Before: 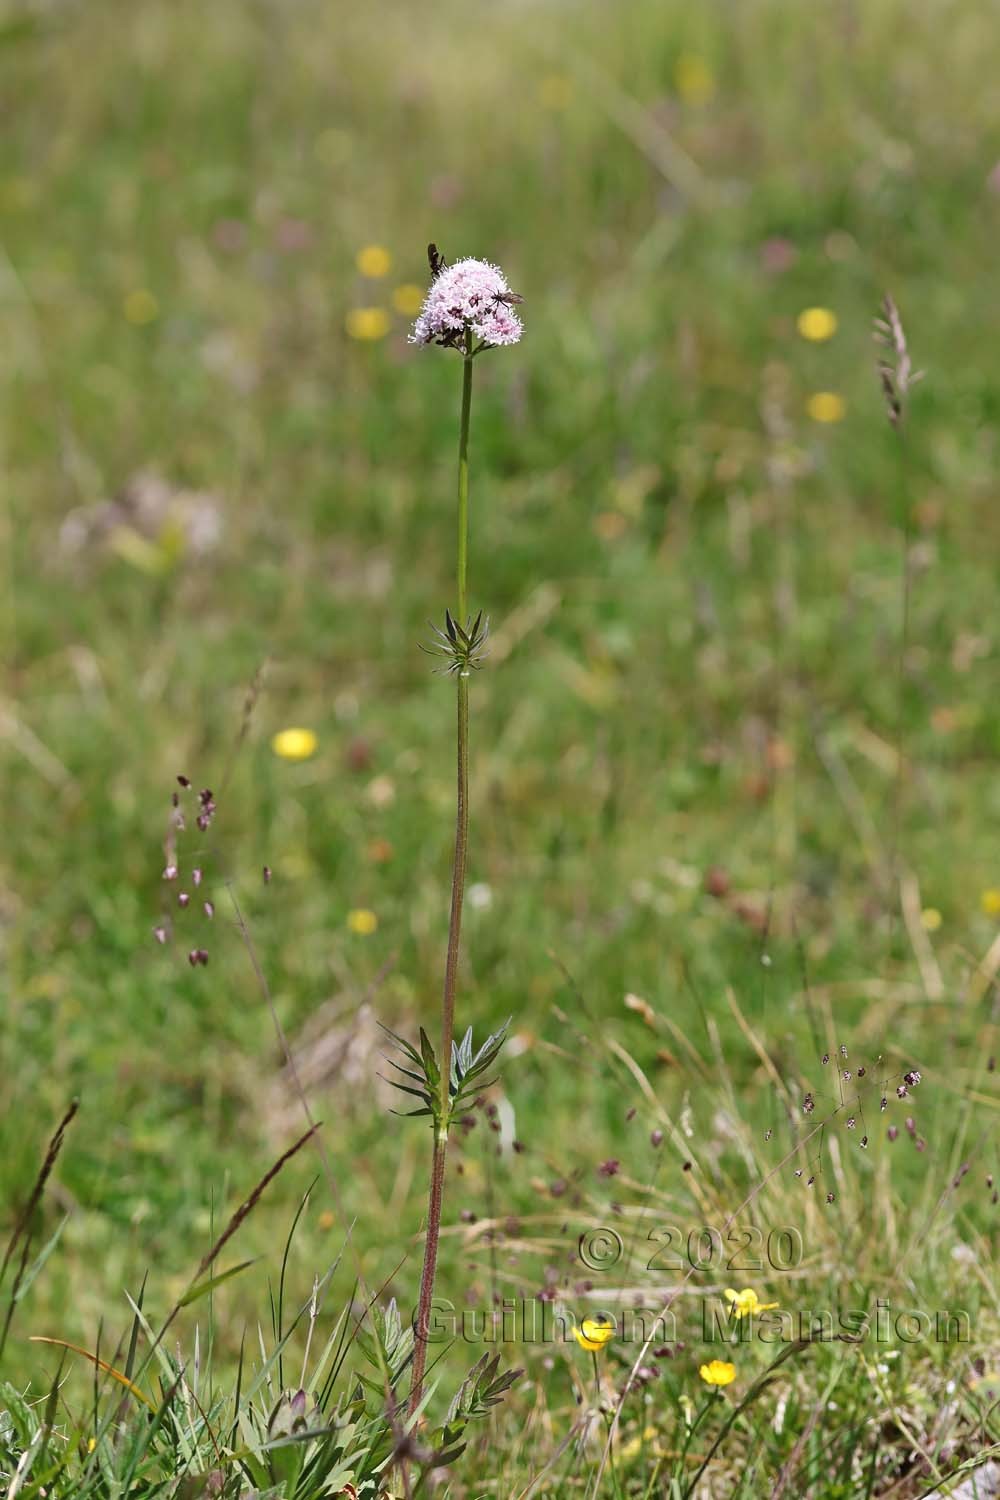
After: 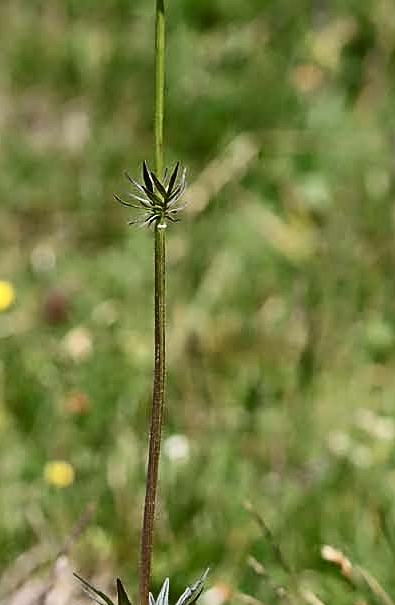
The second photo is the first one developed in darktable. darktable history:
crop: left 30.321%, top 29.872%, right 30.161%, bottom 29.76%
contrast brightness saturation: contrast 0.281
local contrast: mode bilateral grid, contrast 20, coarseness 50, detail 119%, midtone range 0.2
sharpen: on, module defaults
